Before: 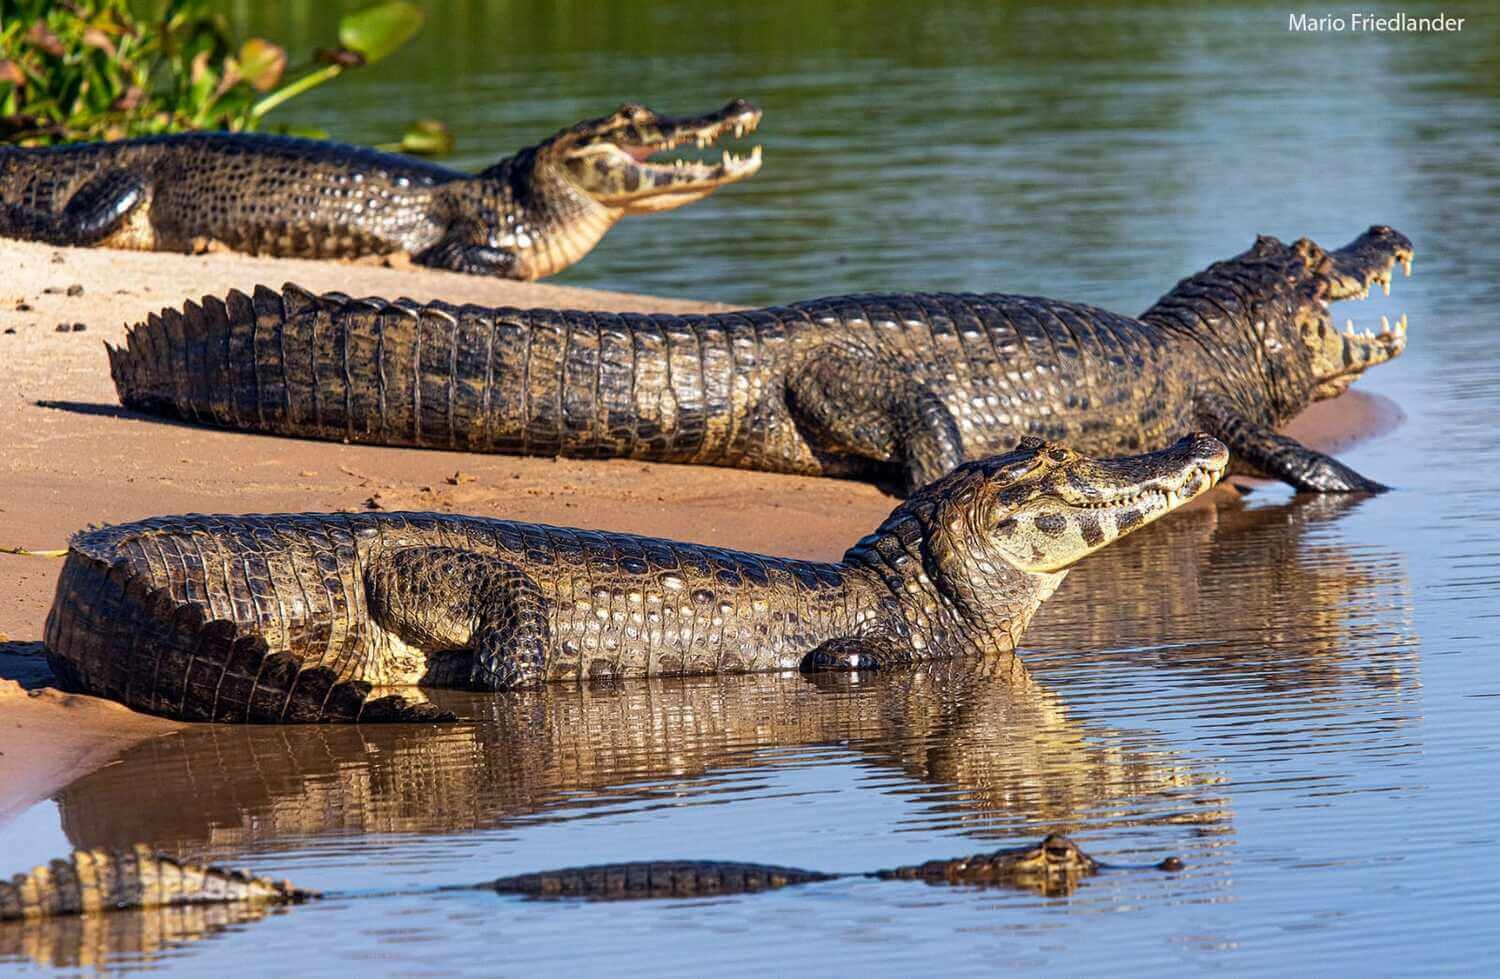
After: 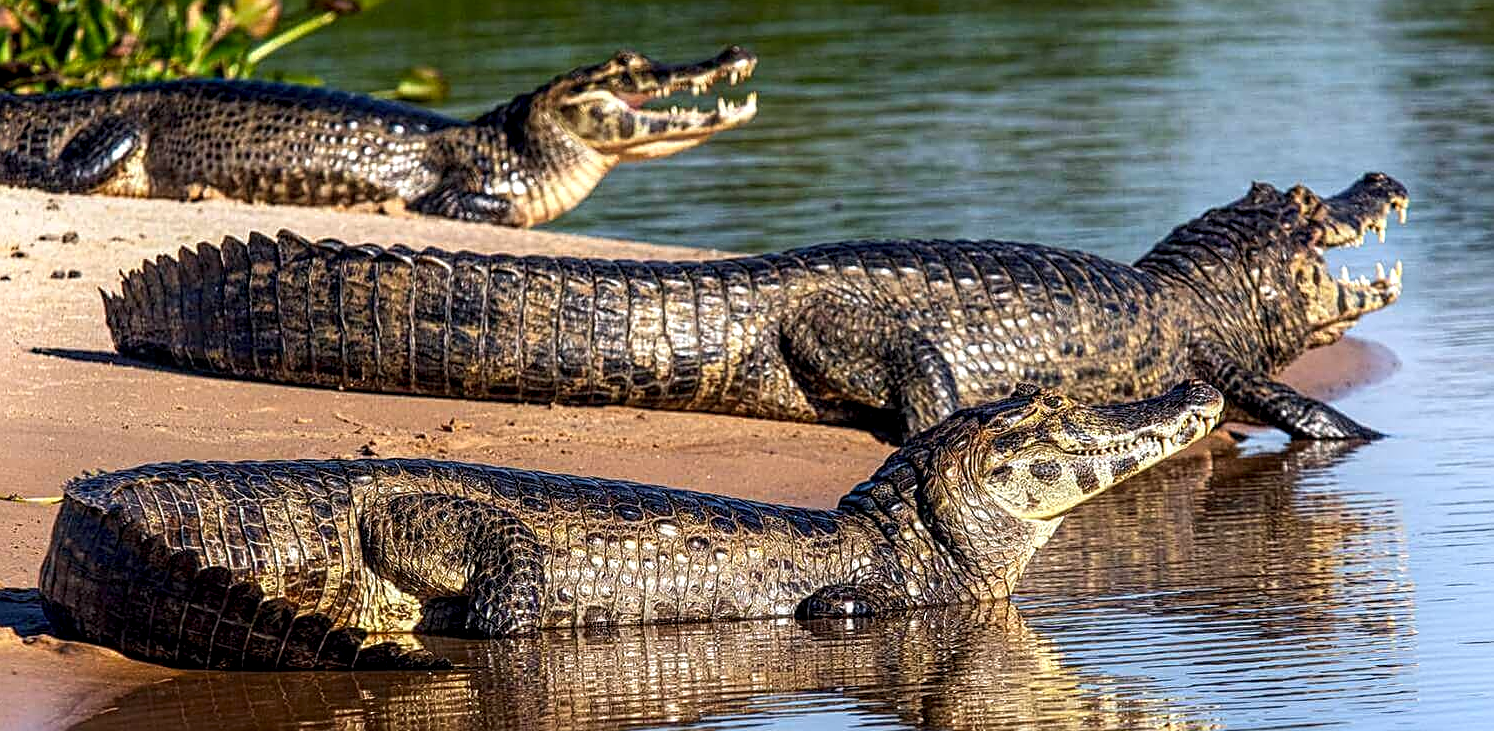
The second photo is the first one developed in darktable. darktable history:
sharpen: on, module defaults
color correction: highlights a* -0.182, highlights b* -0.124
crop: left 0.387%, top 5.469%, bottom 19.809%
shadows and highlights: shadows -90, highlights 90, soften with gaussian
local contrast: highlights 59%, detail 145%
